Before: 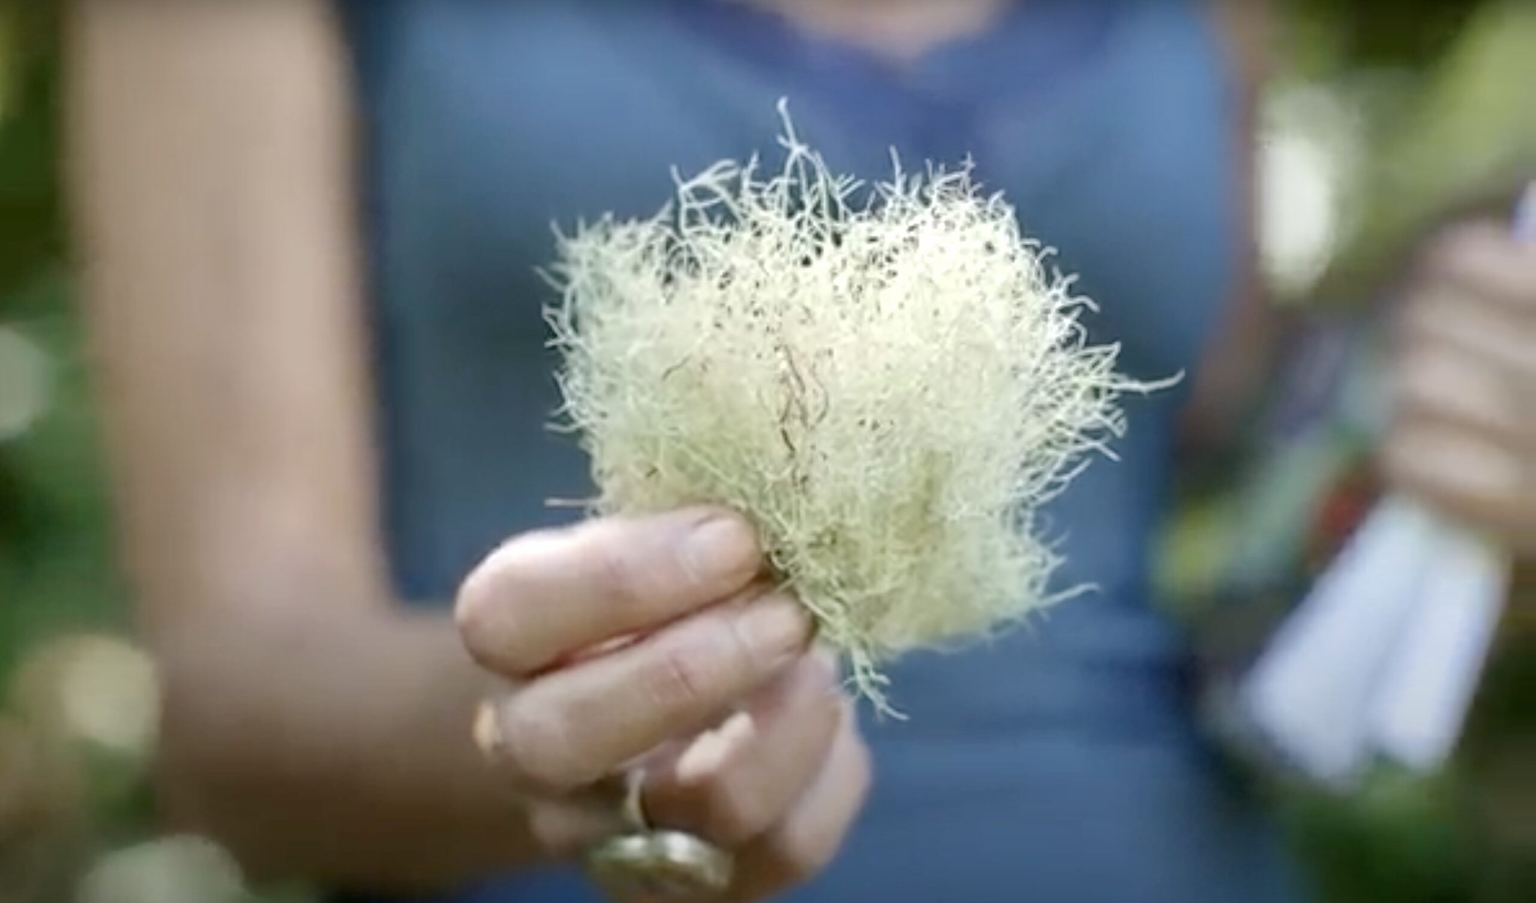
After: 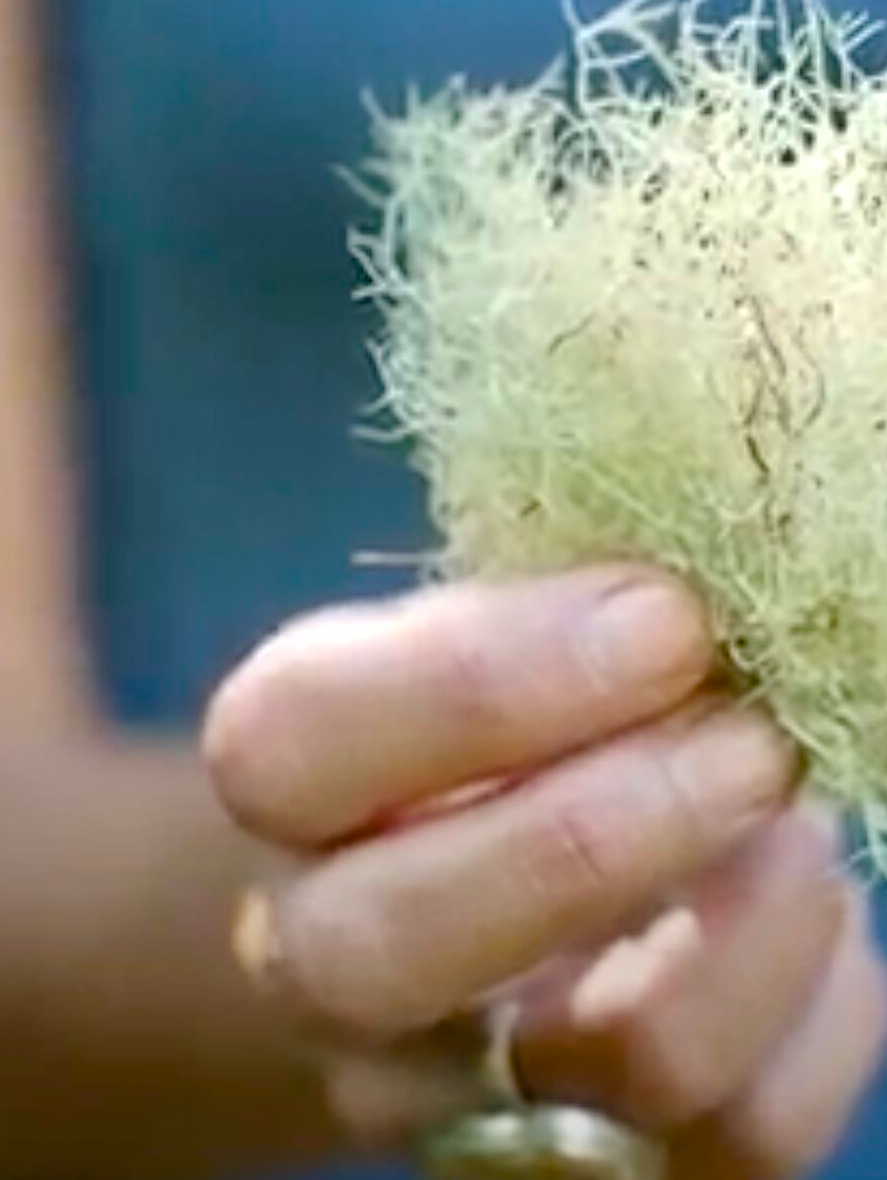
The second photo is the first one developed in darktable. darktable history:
crop and rotate: left 21.734%, top 18.591%, right 43.588%, bottom 2.981%
sharpen: radius 1.454, amount 0.4, threshold 1.461
color balance rgb: perceptual saturation grading › global saturation 25.179%, global vibrance 20%
